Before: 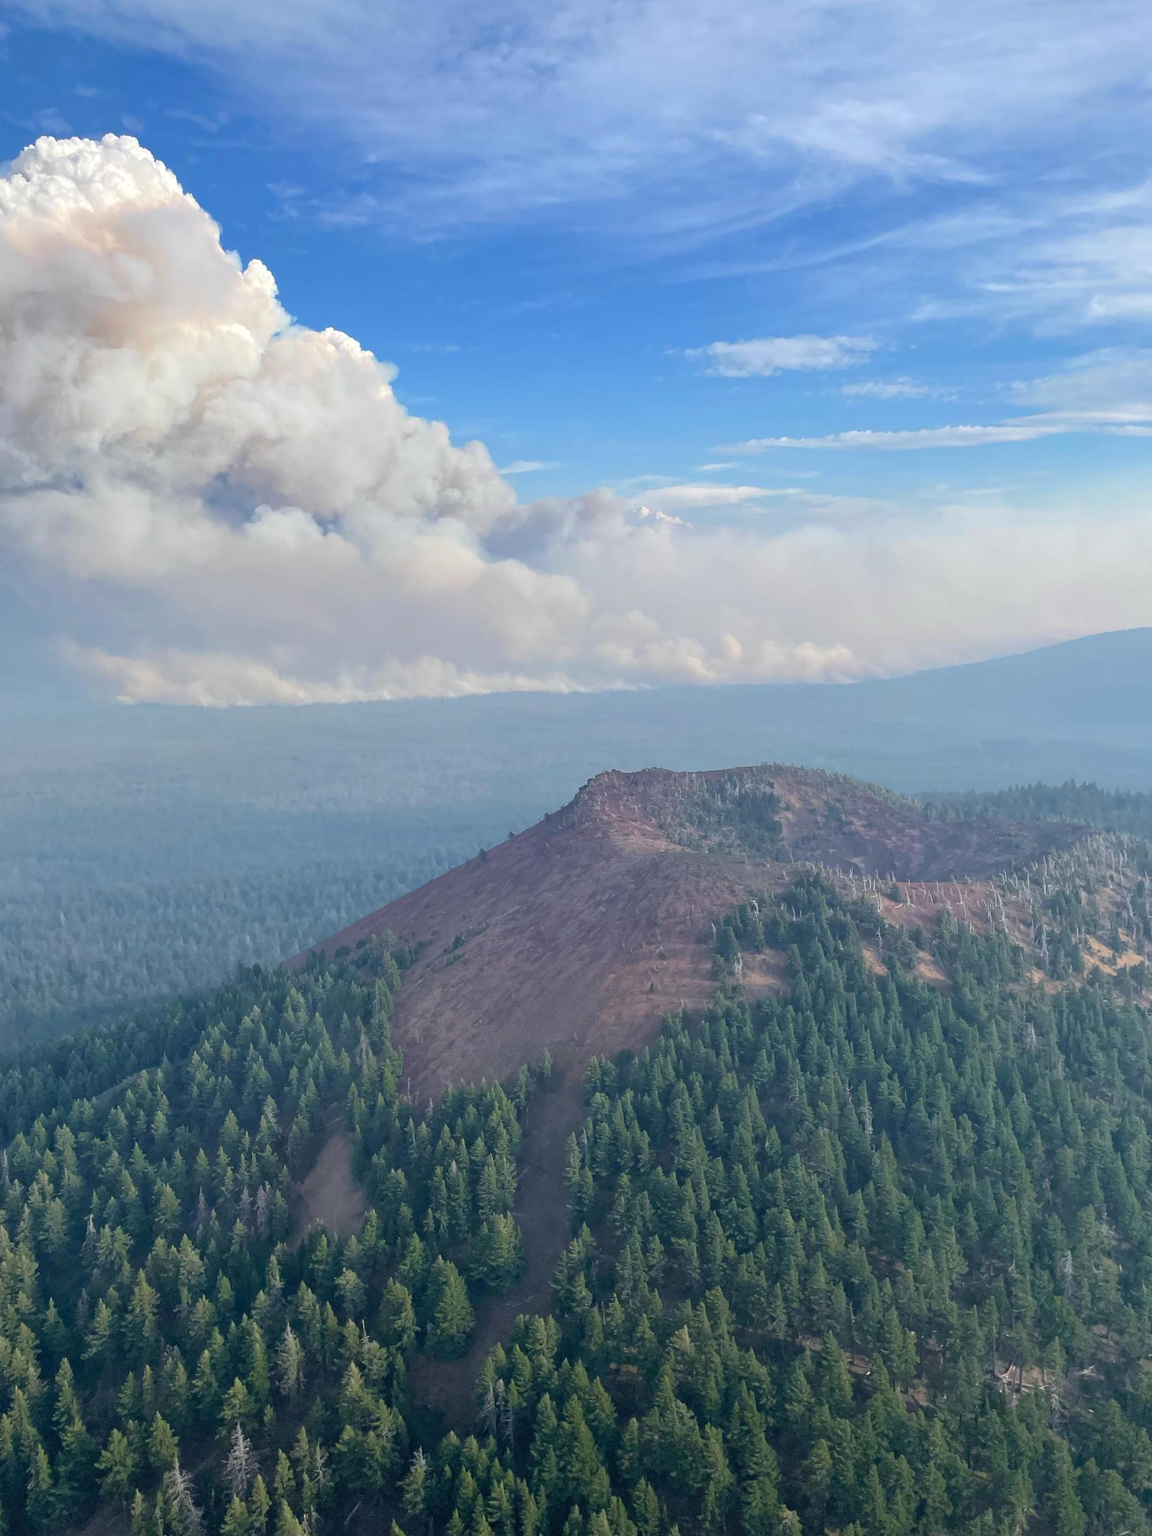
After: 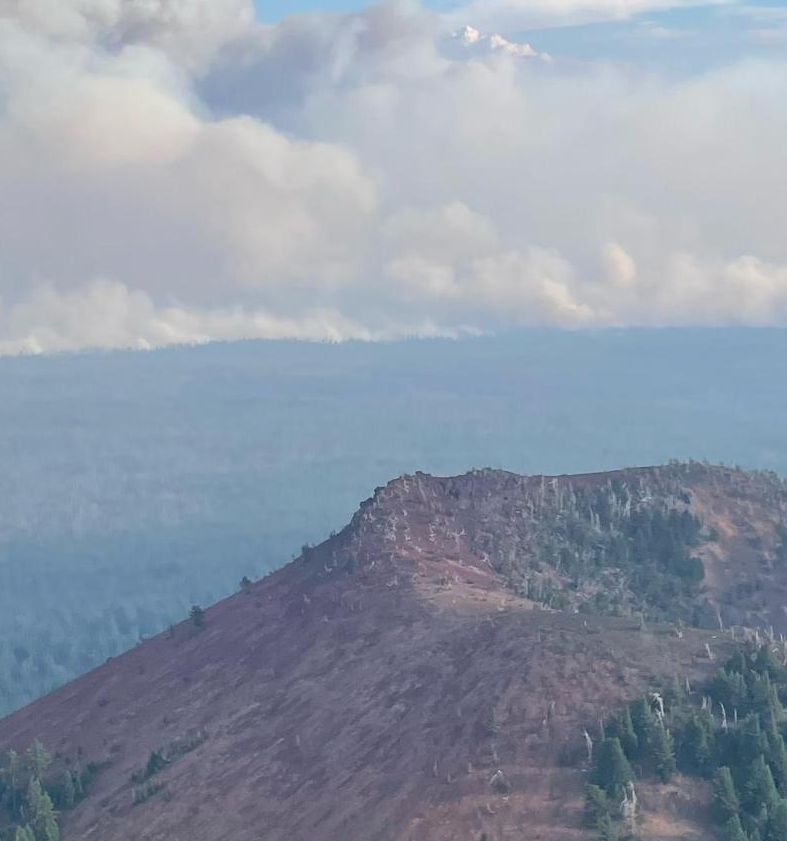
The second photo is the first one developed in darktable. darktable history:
crop: left 31.846%, top 31.969%, right 27.745%, bottom 35.679%
